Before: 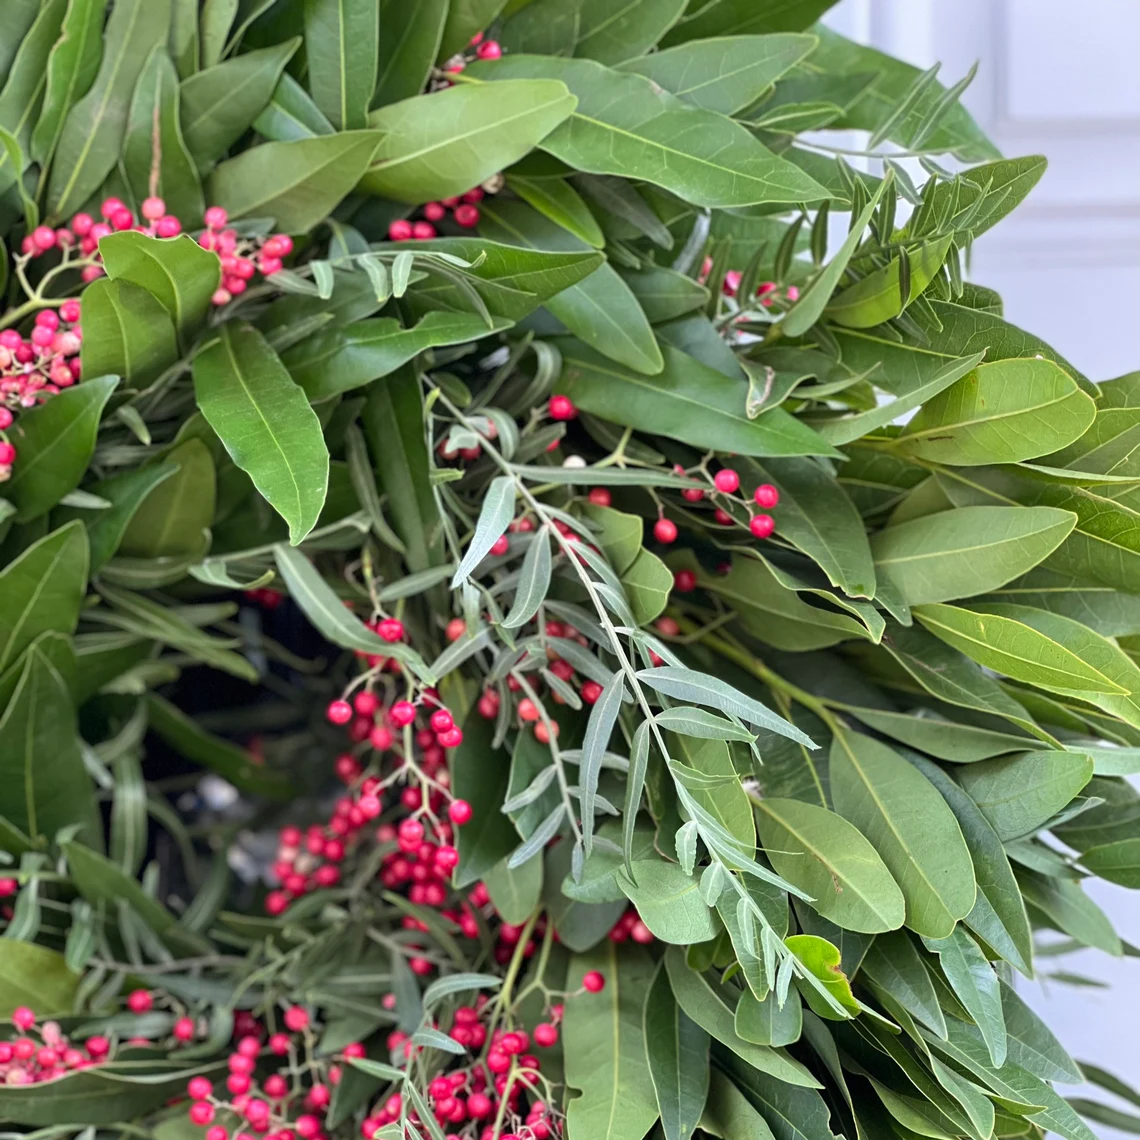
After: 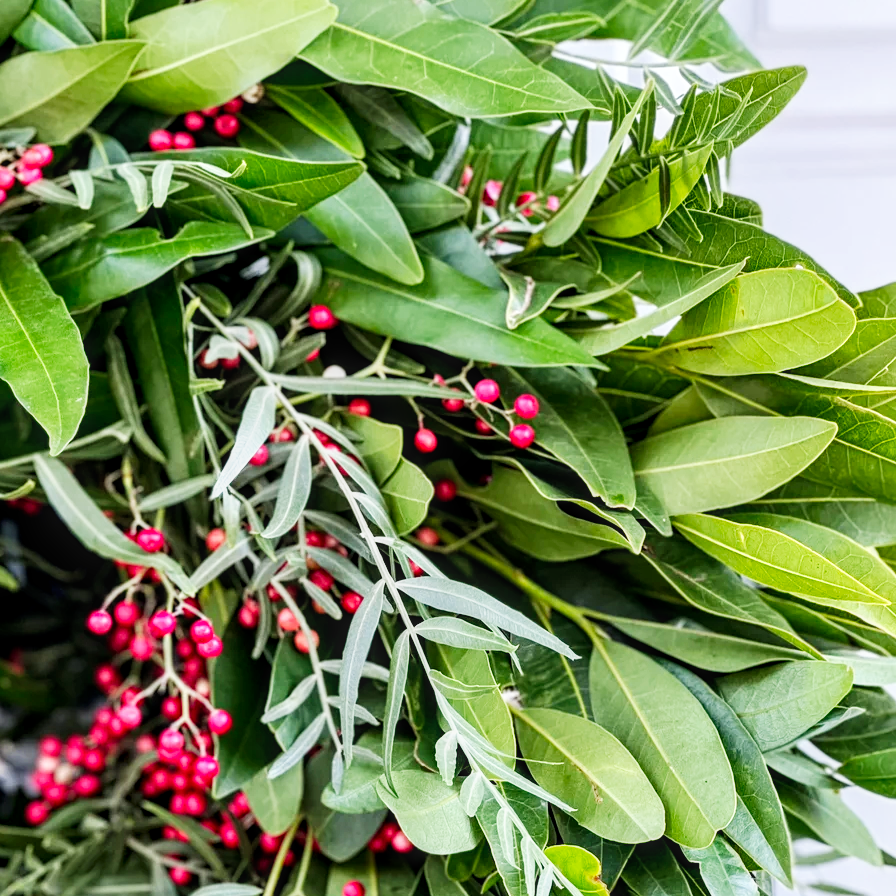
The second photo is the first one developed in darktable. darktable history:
exposure: black level correction 0.009, exposure -0.678 EV, compensate exposure bias true, compensate highlight preservation false
base curve: curves: ch0 [(0, 0) (0.007, 0.004) (0.027, 0.03) (0.046, 0.07) (0.207, 0.54) (0.442, 0.872) (0.673, 0.972) (1, 1)], preserve colors none
local contrast: on, module defaults
crop and rotate: left 21.061%, top 7.974%, right 0.34%, bottom 13.391%
